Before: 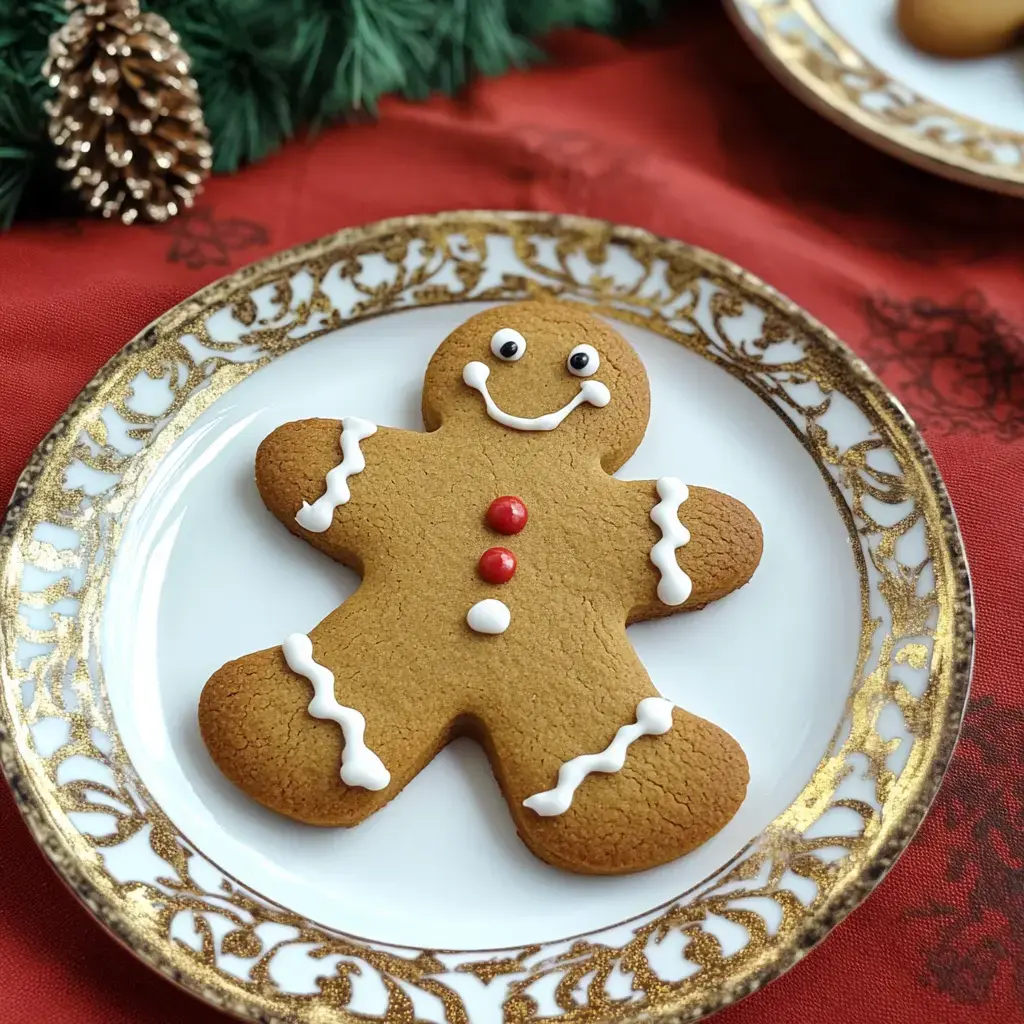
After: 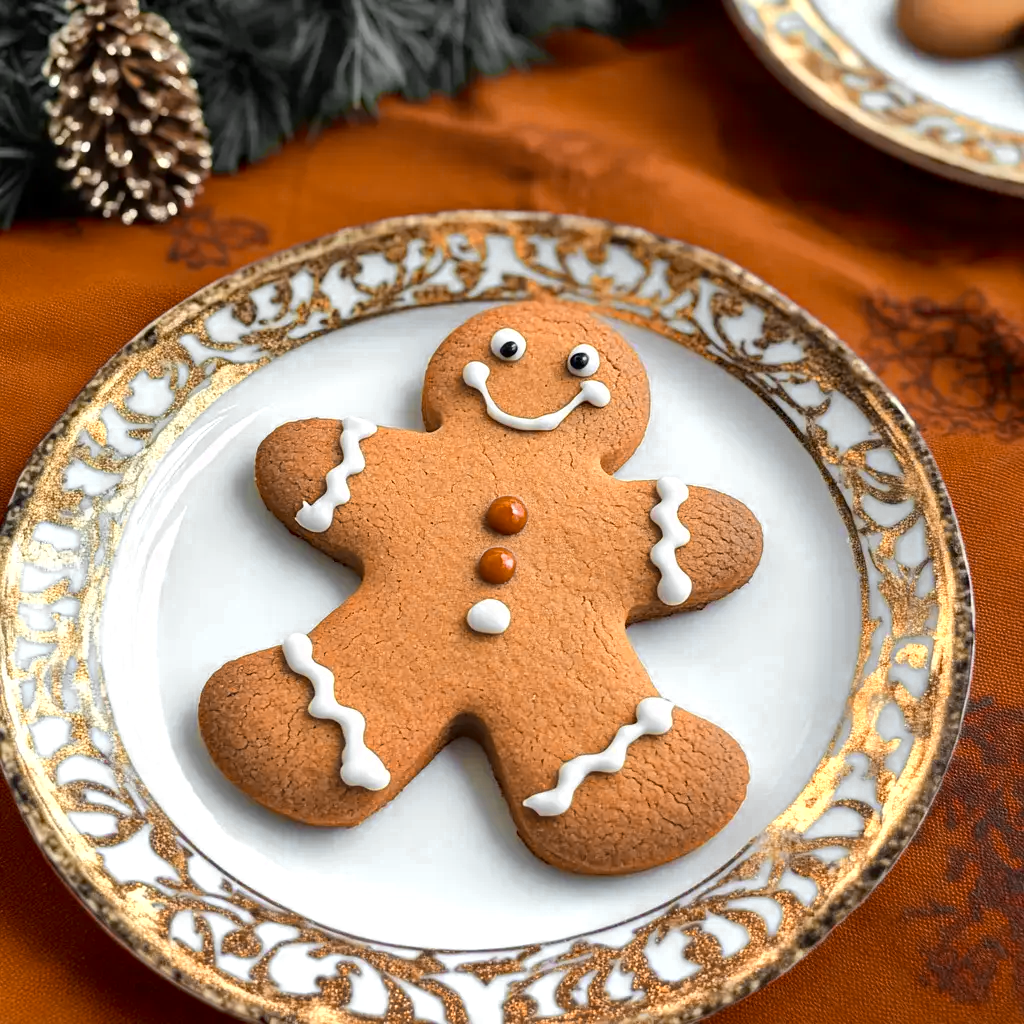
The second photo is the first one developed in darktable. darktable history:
tone curve: curves: ch0 [(0, 0) (0.003, 0.003) (0.011, 0.011) (0.025, 0.025) (0.044, 0.044) (0.069, 0.069) (0.1, 0.099) (0.136, 0.135) (0.177, 0.177) (0.224, 0.224) (0.277, 0.276) (0.335, 0.334) (0.399, 0.398) (0.468, 0.467) (0.543, 0.547) (0.623, 0.626) (0.709, 0.712) (0.801, 0.802) (0.898, 0.898) (1, 1)], color space Lab, linked channels, preserve colors none
haze removal: compatibility mode true, adaptive false
color zones: curves: ch0 [(0.009, 0.528) (0.136, 0.6) (0.255, 0.586) (0.39, 0.528) (0.522, 0.584) (0.686, 0.736) (0.849, 0.561)]; ch1 [(0.045, 0.781) (0.14, 0.416) (0.257, 0.695) (0.442, 0.032) (0.738, 0.338) (0.818, 0.632) (0.891, 0.741) (1, 0.704)]; ch2 [(0, 0.667) (0.141, 0.52) (0.26, 0.37) (0.474, 0.432) (0.743, 0.286)]
